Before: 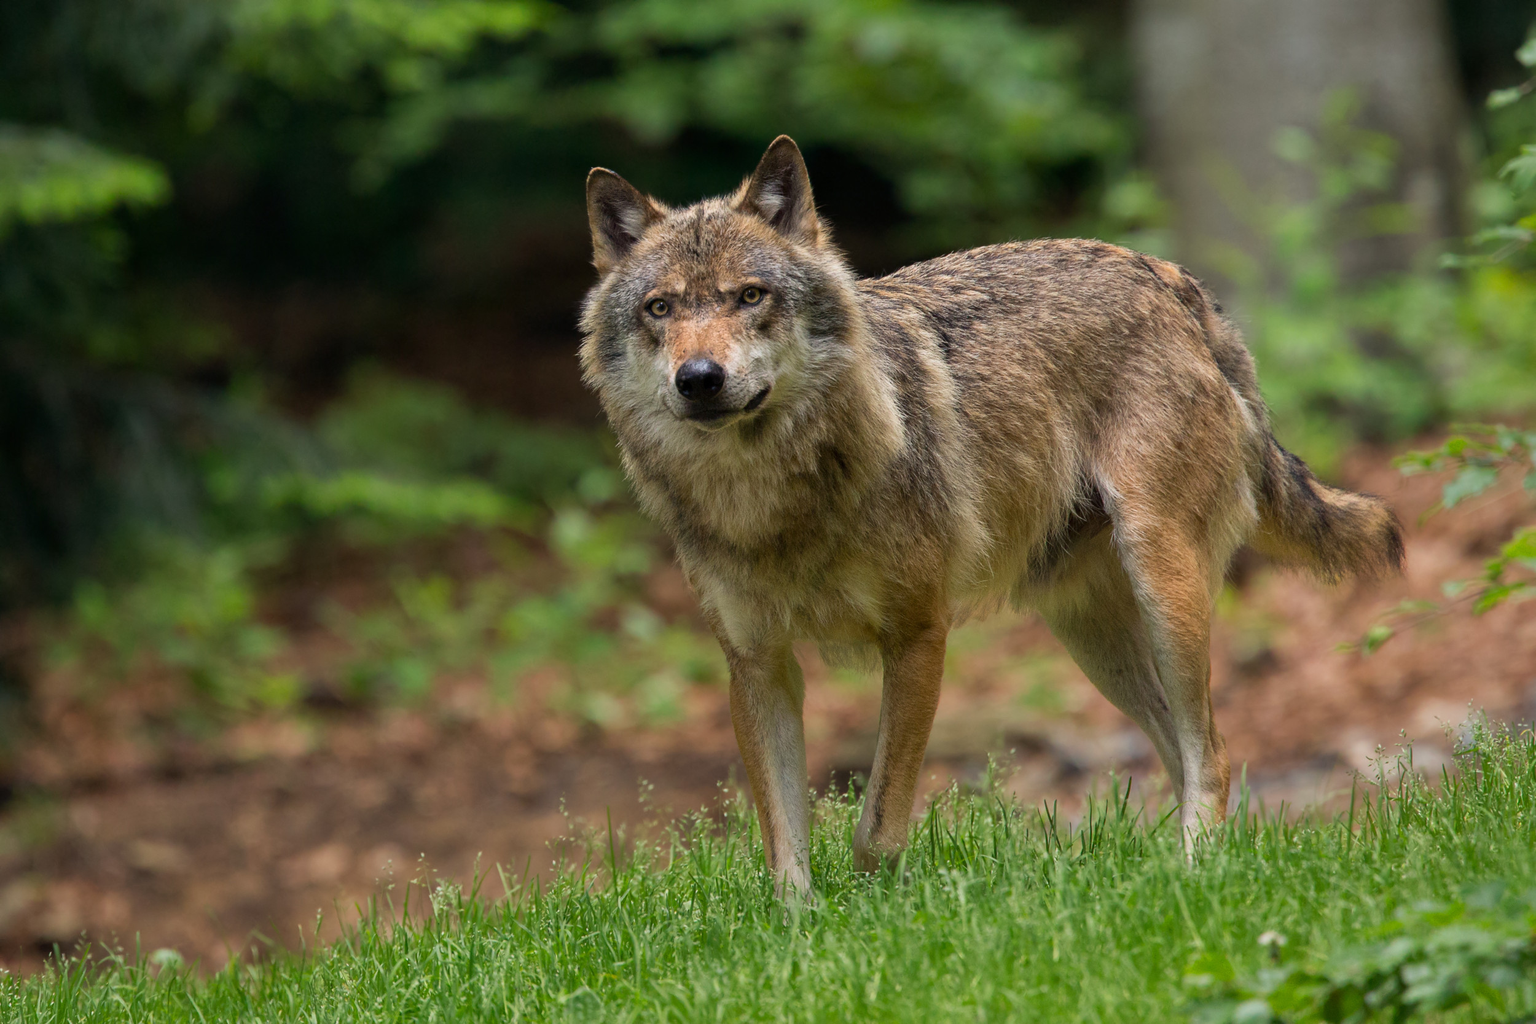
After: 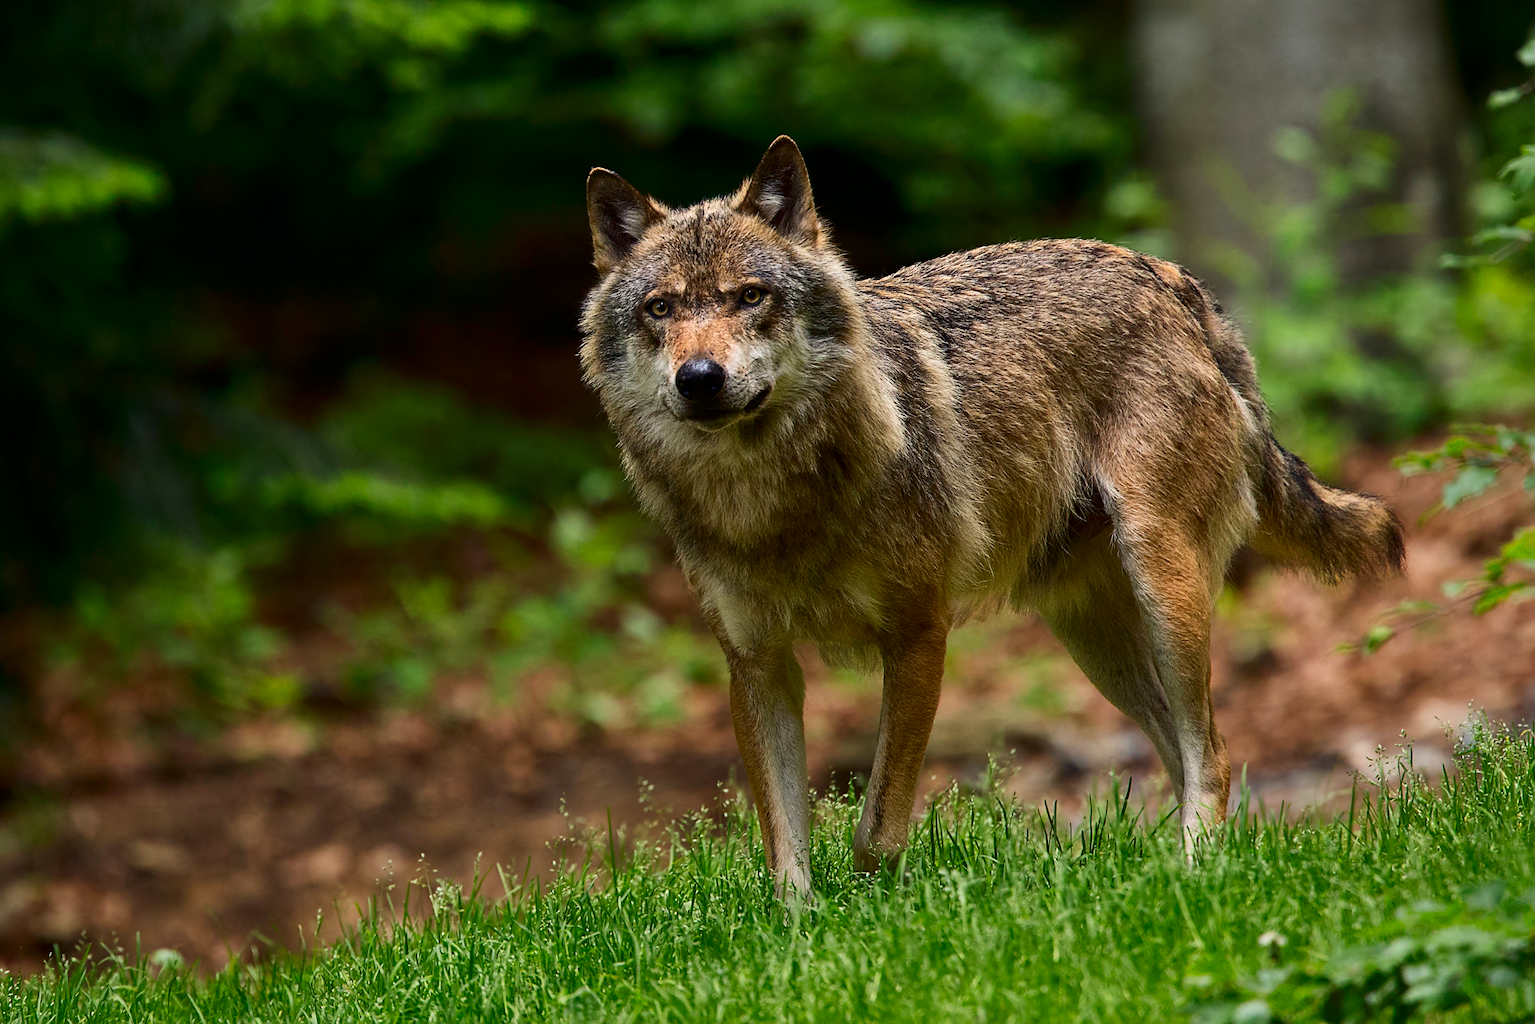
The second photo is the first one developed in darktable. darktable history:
contrast brightness saturation: contrast 0.213, brightness -0.109, saturation 0.205
sharpen: on, module defaults
